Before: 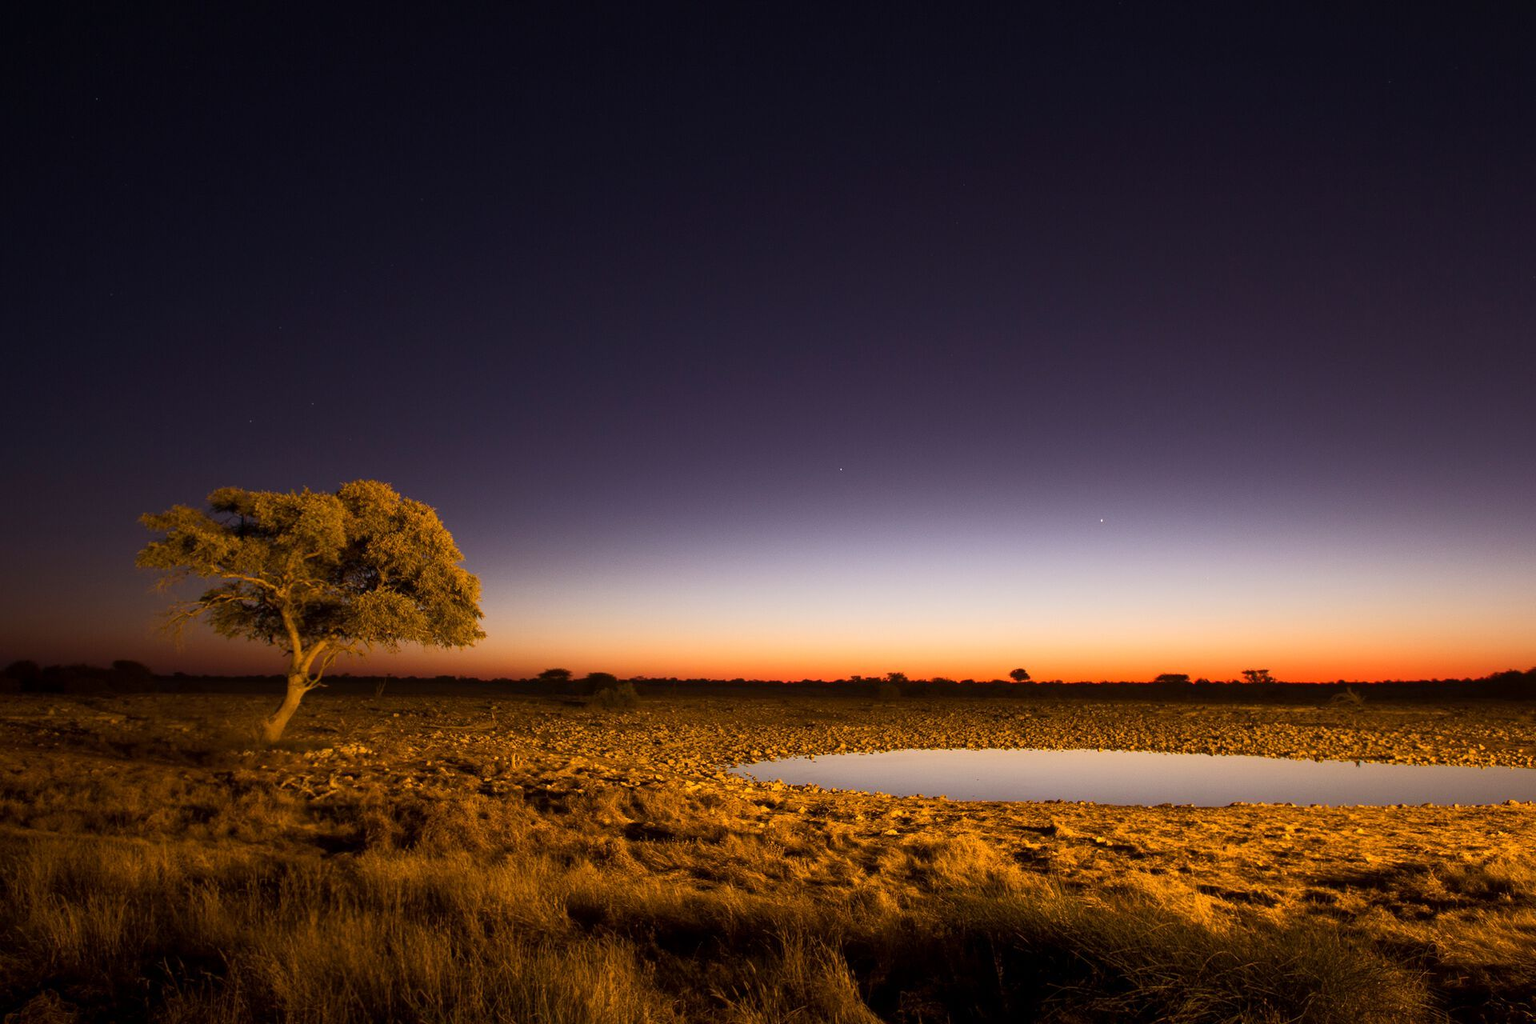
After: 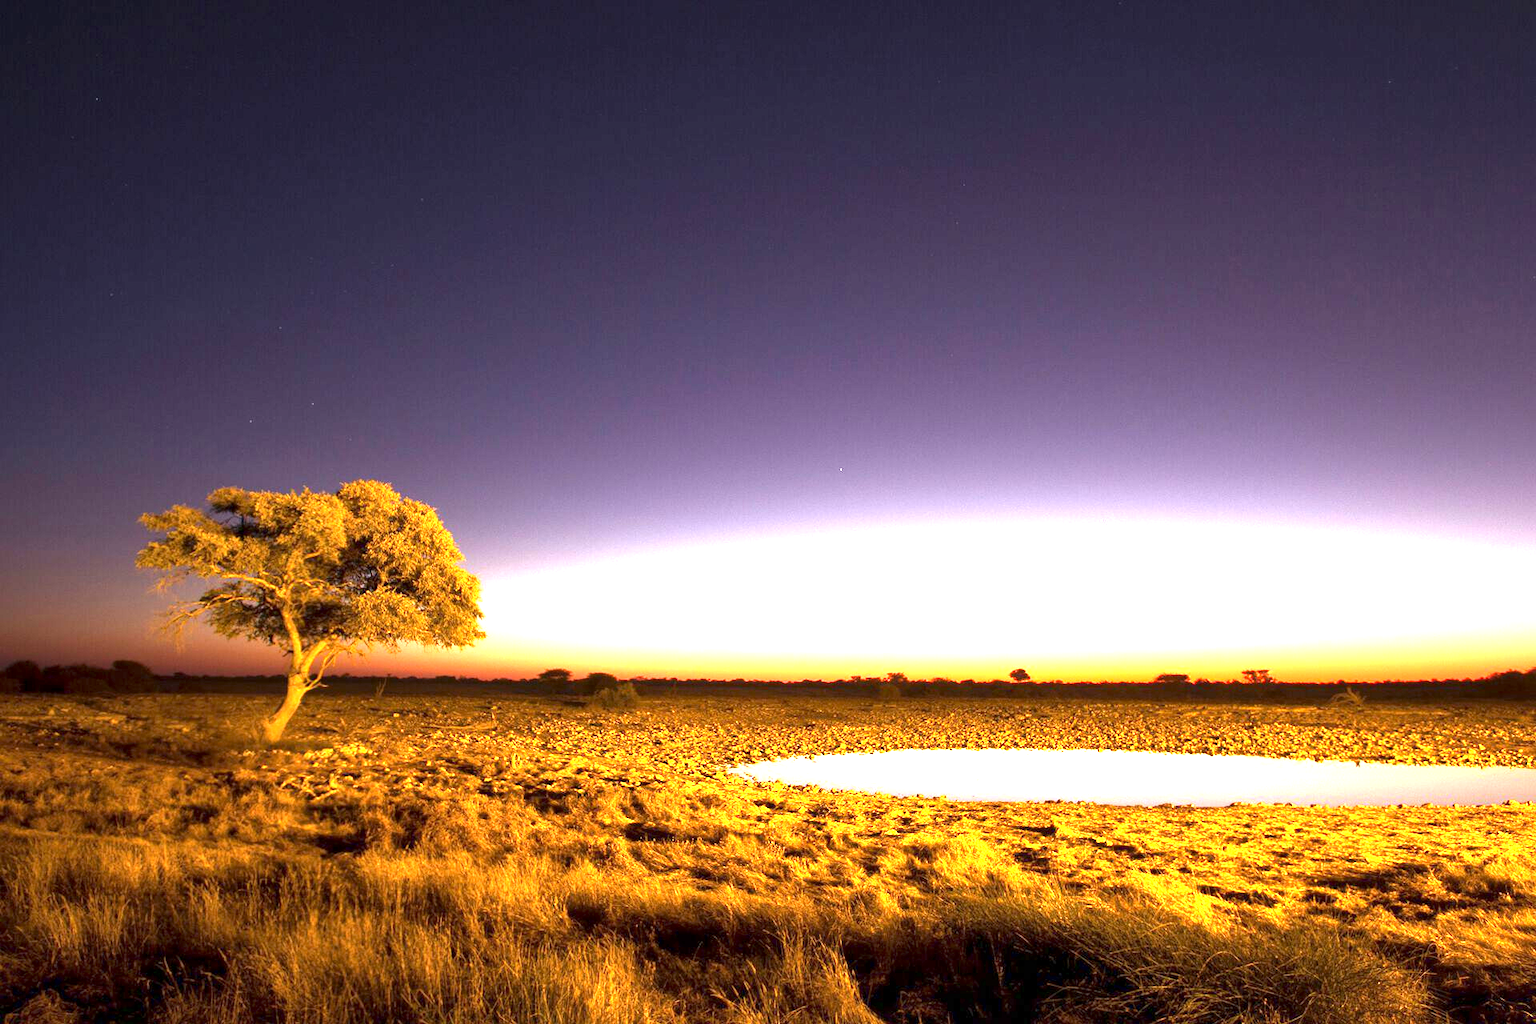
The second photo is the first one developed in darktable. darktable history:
local contrast: mode bilateral grid, contrast 20, coarseness 50, detail 120%, midtone range 0.2
exposure: exposure 2.25 EV, compensate highlight preservation false
